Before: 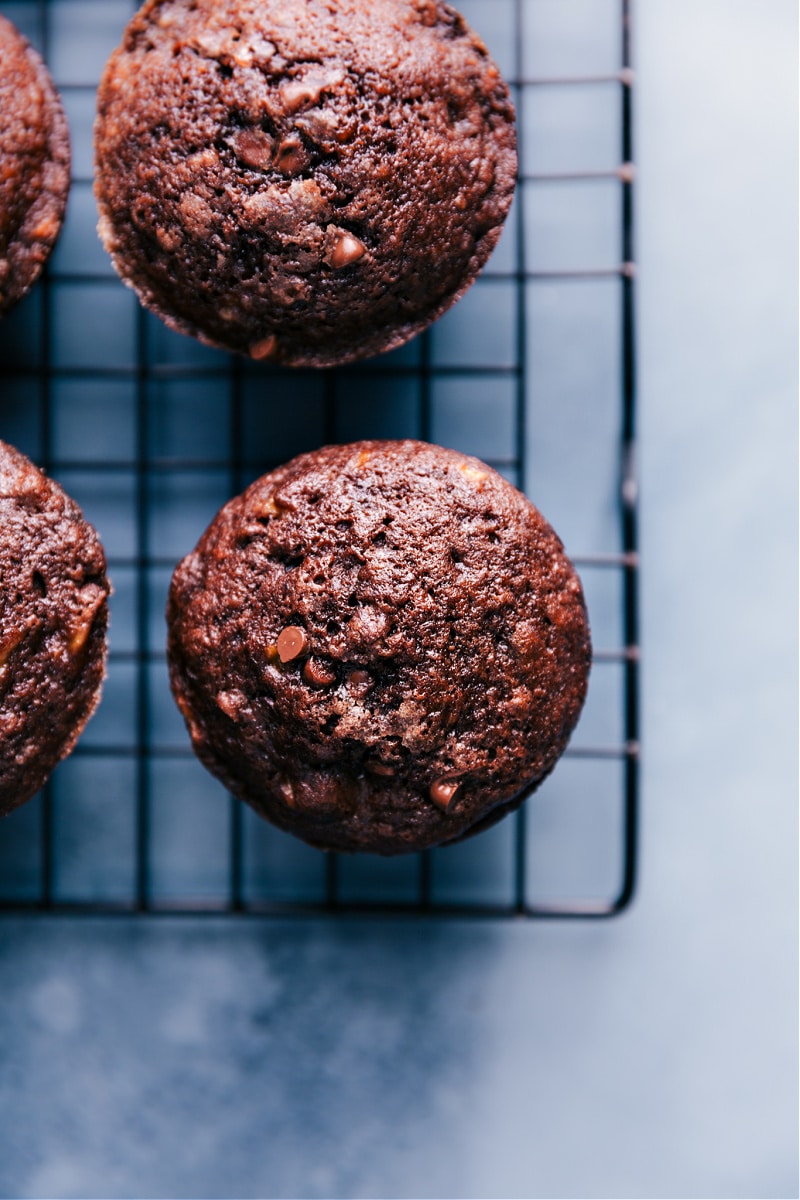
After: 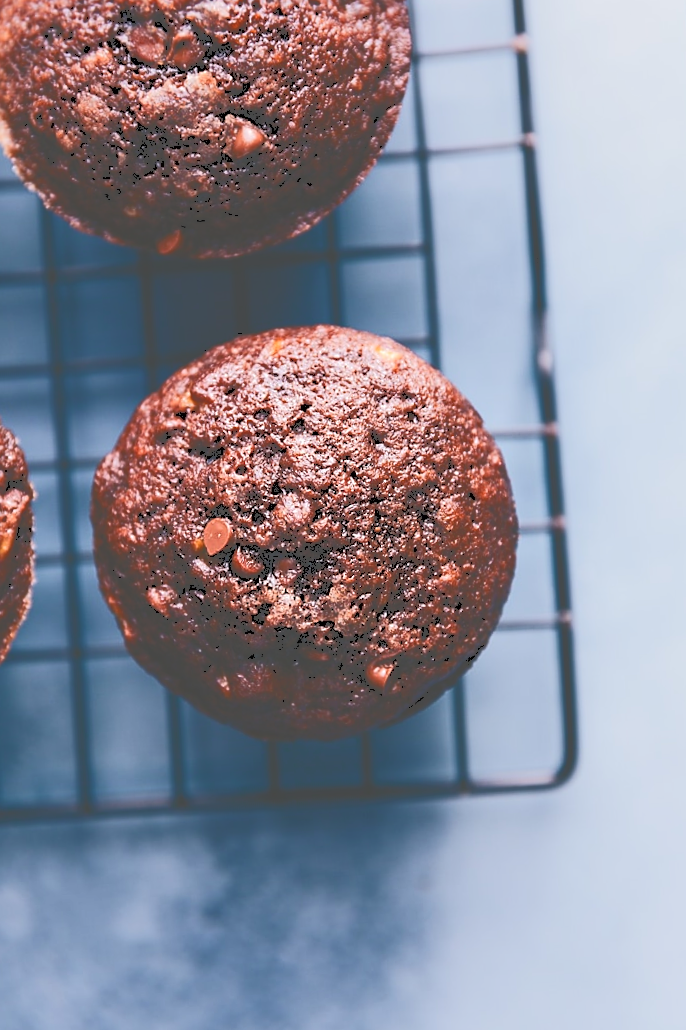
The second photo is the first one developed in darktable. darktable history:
sharpen: radius 1.834, amount 0.395, threshold 1.54
tone curve: curves: ch0 [(0, 0) (0.003, 0.301) (0.011, 0.302) (0.025, 0.307) (0.044, 0.313) (0.069, 0.316) (0.1, 0.322) (0.136, 0.325) (0.177, 0.341) (0.224, 0.358) (0.277, 0.386) (0.335, 0.429) (0.399, 0.486) (0.468, 0.556) (0.543, 0.644) (0.623, 0.728) (0.709, 0.796) (0.801, 0.854) (0.898, 0.908) (1, 1)], color space Lab, independent channels, preserve colors none
crop and rotate: angle 3.81°, left 5.791%, top 5.711%
